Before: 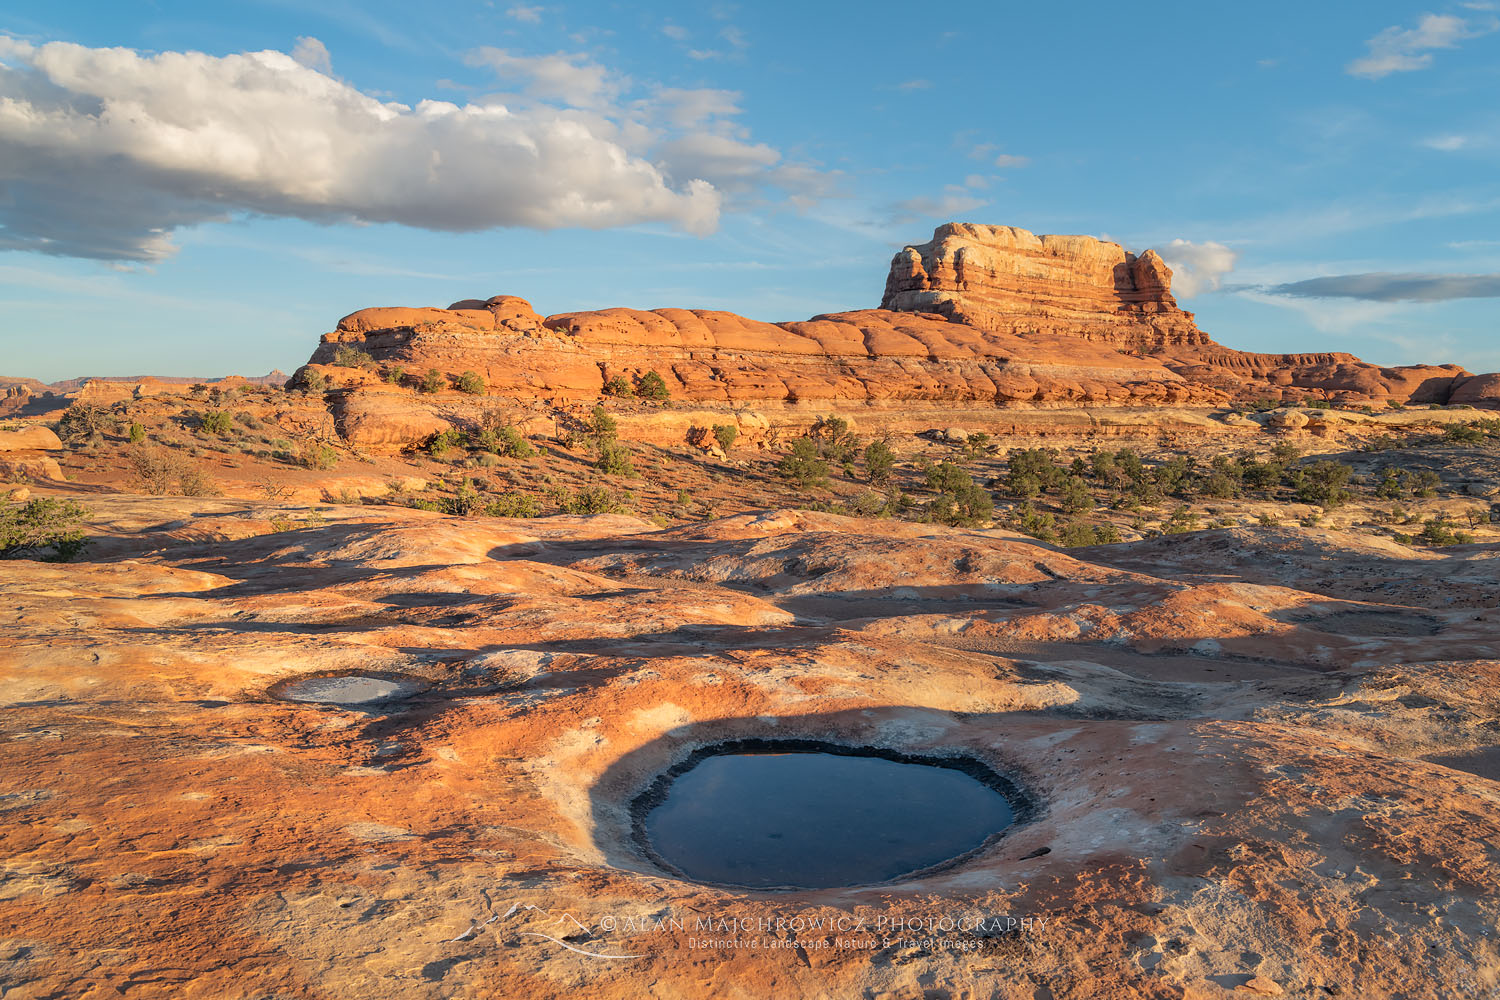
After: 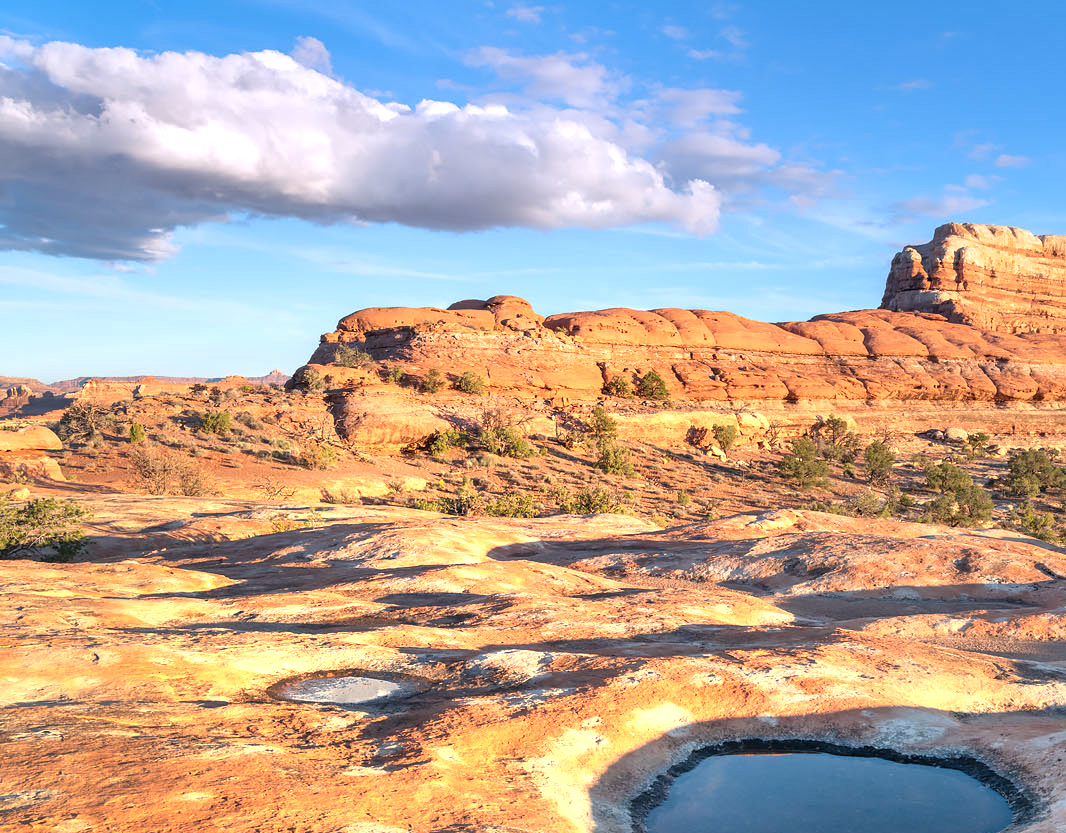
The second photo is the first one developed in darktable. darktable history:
shadows and highlights: shadows -88.03, highlights -35.45, shadows color adjustment 99.15%, highlights color adjustment 0%, soften with gaussian
crop: right 28.885%, bottom 16.626%
graduated density: hue 238.83°, saturation 50%
exposure: exposure 1.15 EV, compensate highlight preservation false
